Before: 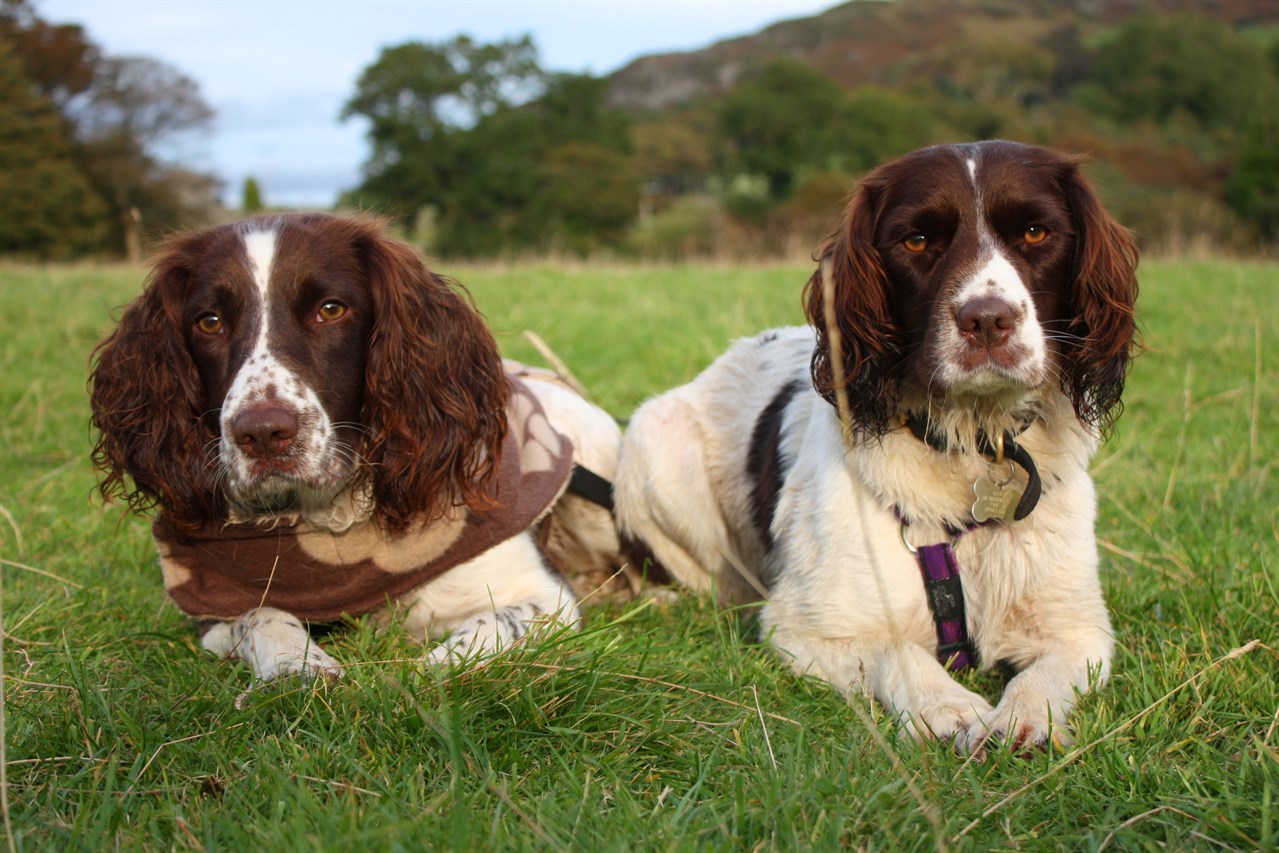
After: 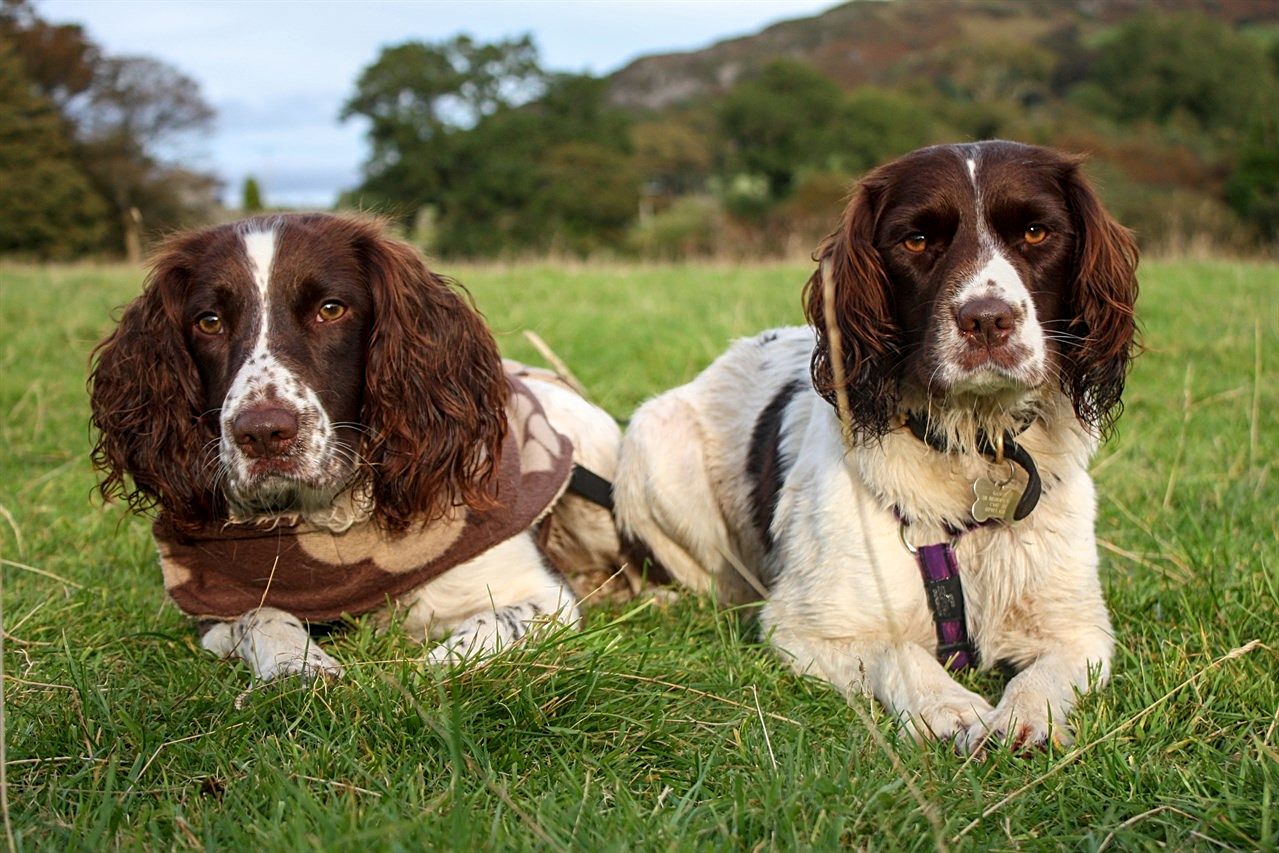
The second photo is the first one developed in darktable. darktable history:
sharpen: on, module defaults
tone equalizer: edges refinement/feathering 500, mask exposure compensation -1.57 EV, preserve details no
local contrast: on, module defaults
